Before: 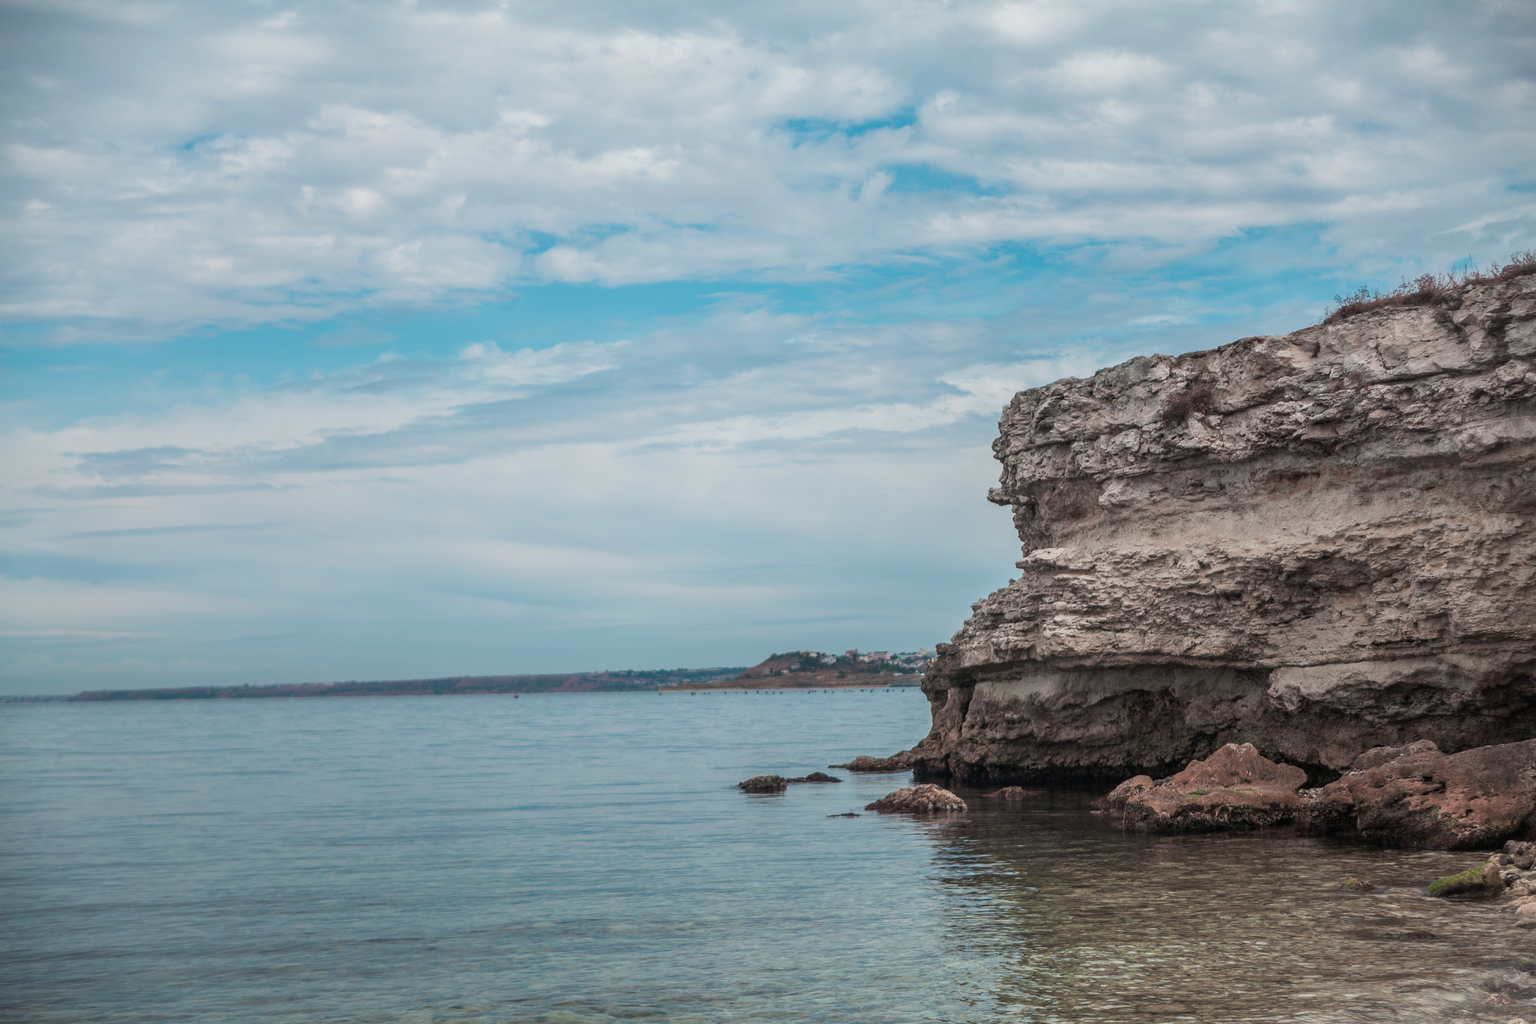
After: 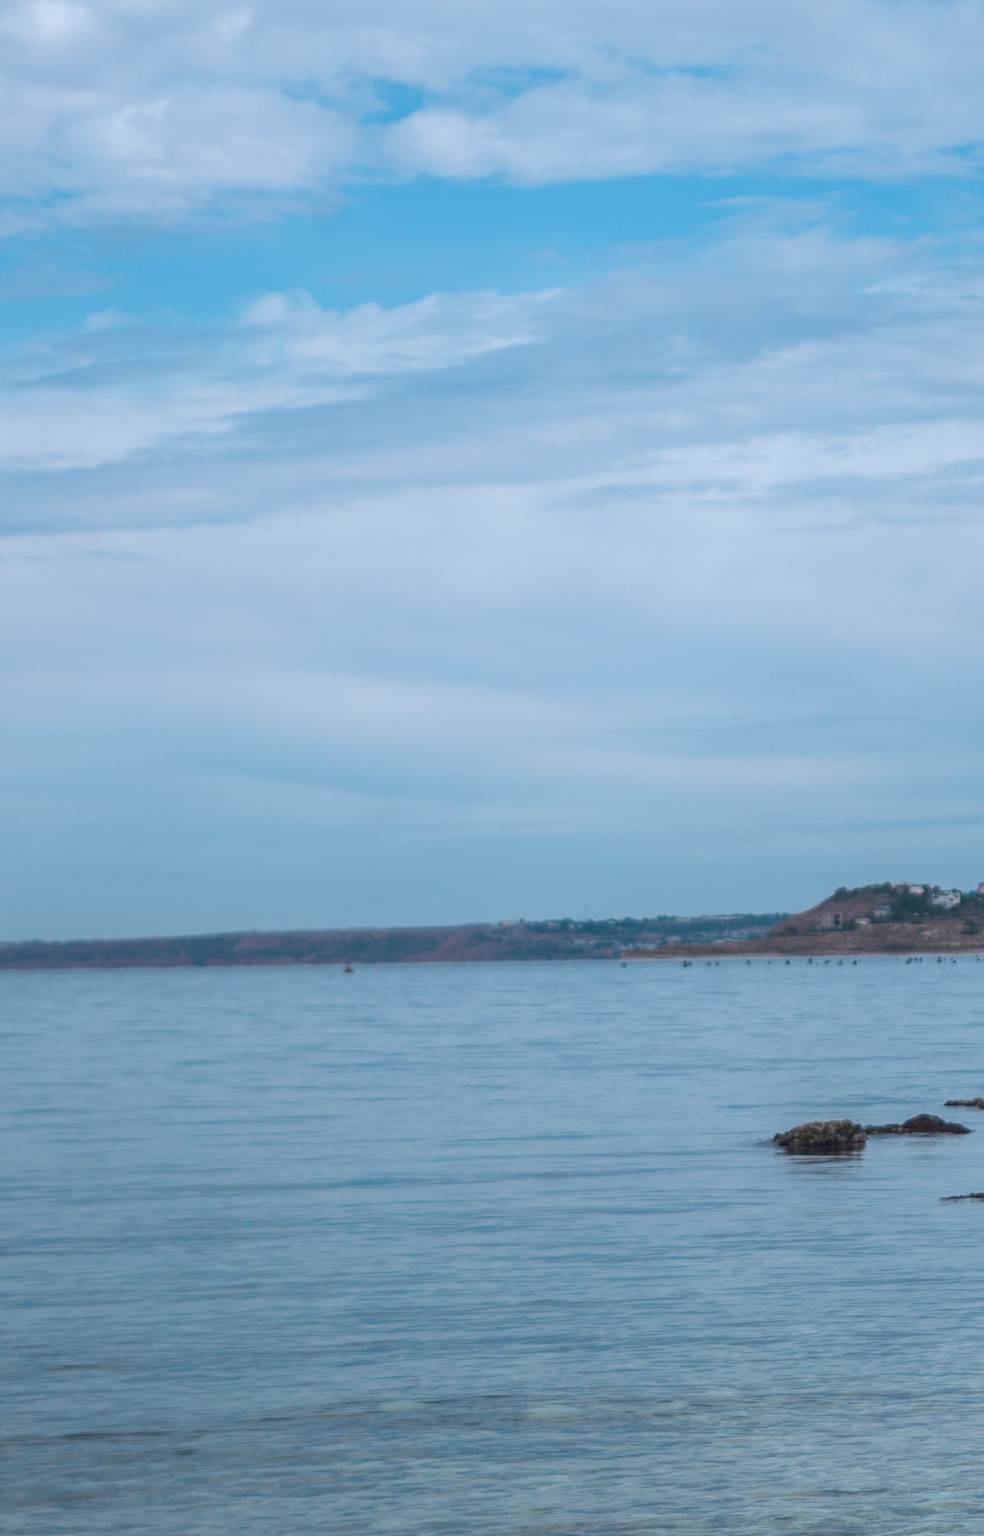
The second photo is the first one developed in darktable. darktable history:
crop and rotate: left 21.77%, top 18.528%, right 44.676%, bottom 2.997%
white balance: red 0.924, blue 1.095
